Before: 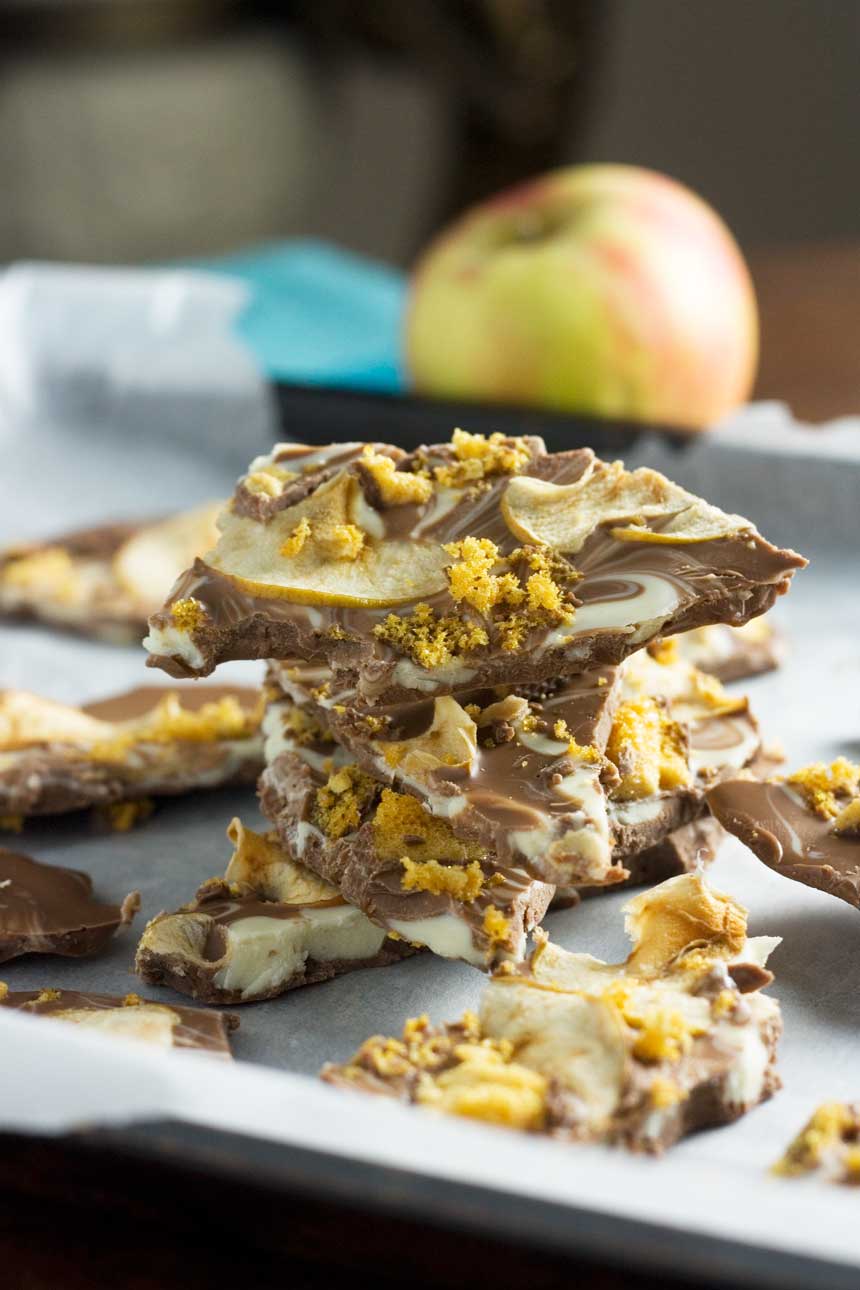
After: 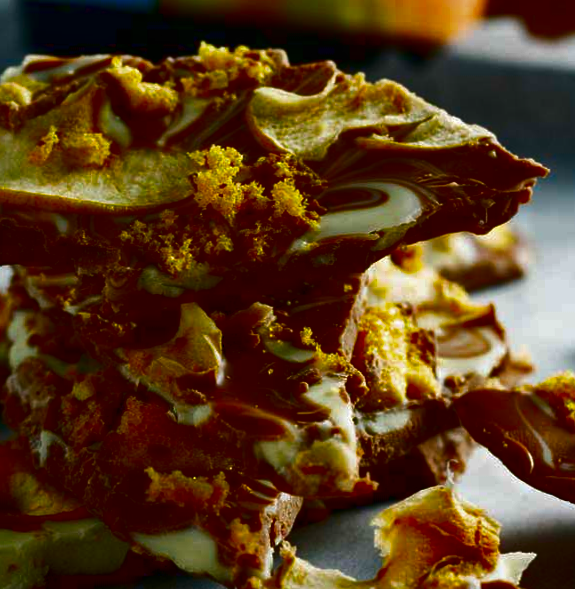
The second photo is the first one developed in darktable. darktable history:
crop and rotate: left 27.938%, top 27.046%, bottom 27.046%
rotate and perspective: rotation 0.215°, lens shift (vertical) -0.139, crop left 0.069, crop right 0.939, crop top 0.002, crop bottom 0.996
contrast brightness saturation: brightness -1, saturation 1
